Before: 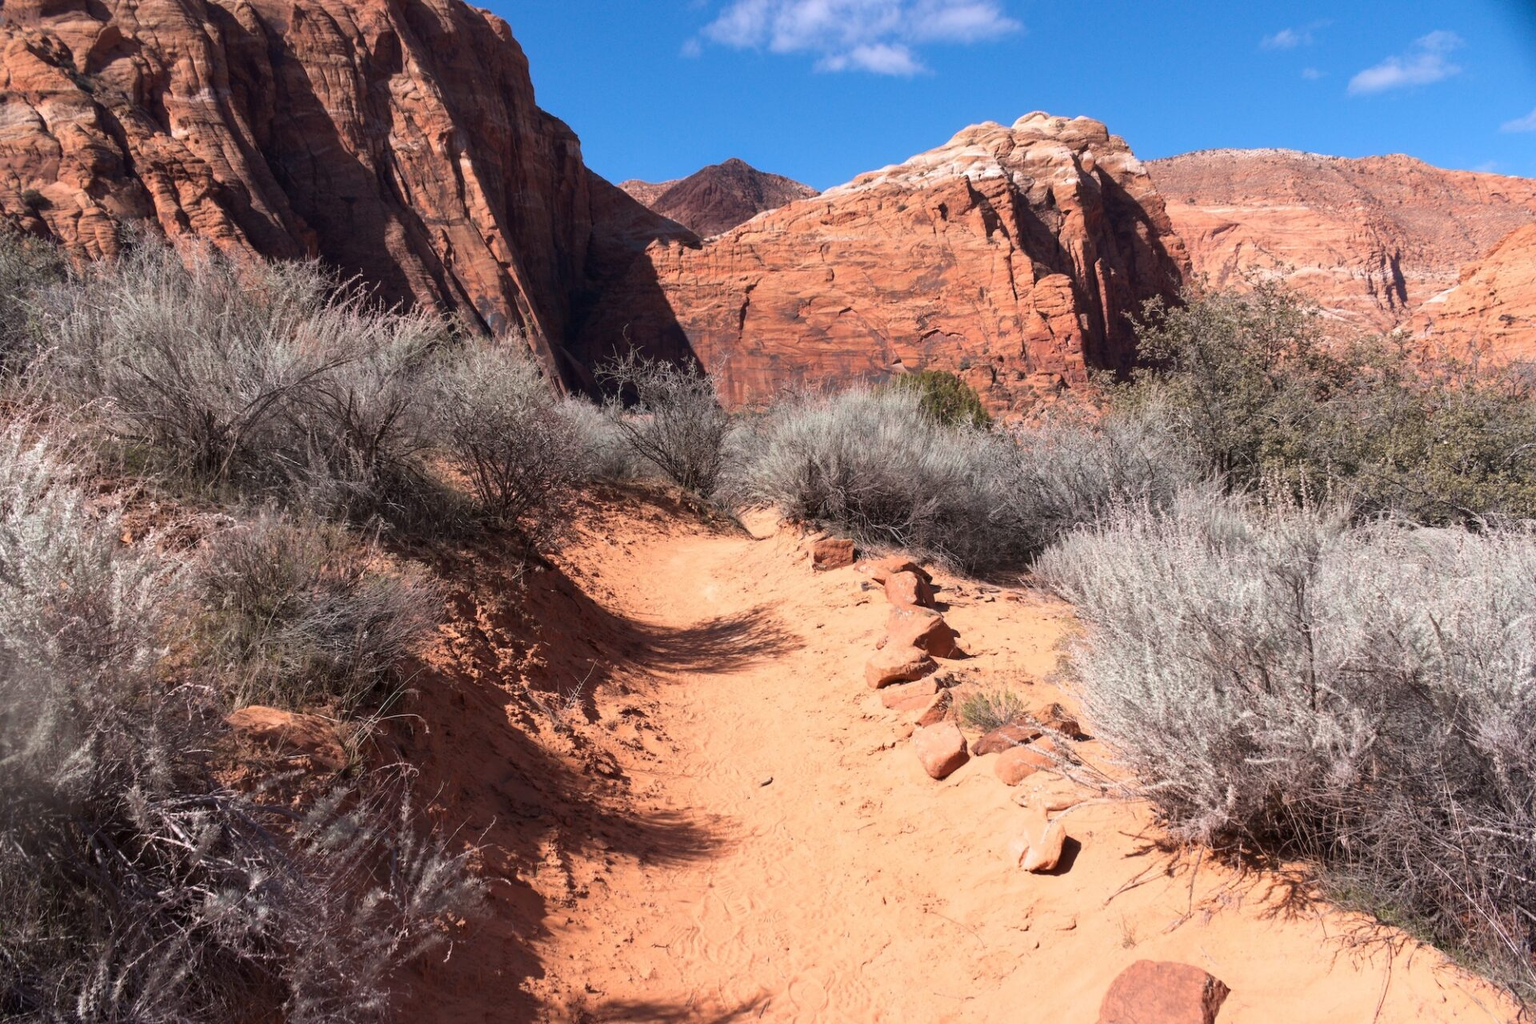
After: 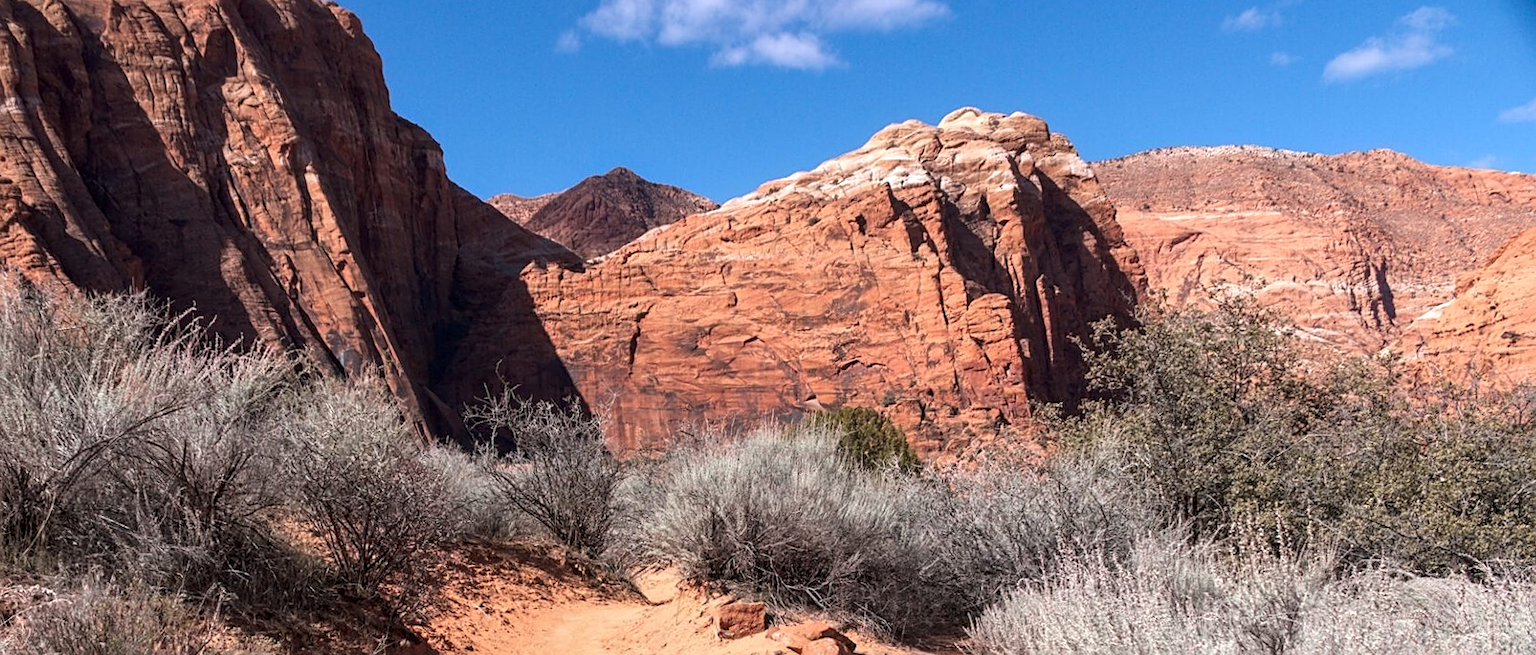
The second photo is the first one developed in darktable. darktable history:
local contrast: on, module defaults
rotate and perspective: rotation -1°, crop left 0.011, crop right 0.989, crop top 0.025, crop bottom 0.975
sharpen: on, module defaults
crop and rotate: left 11.812%, bottom 42.776%
